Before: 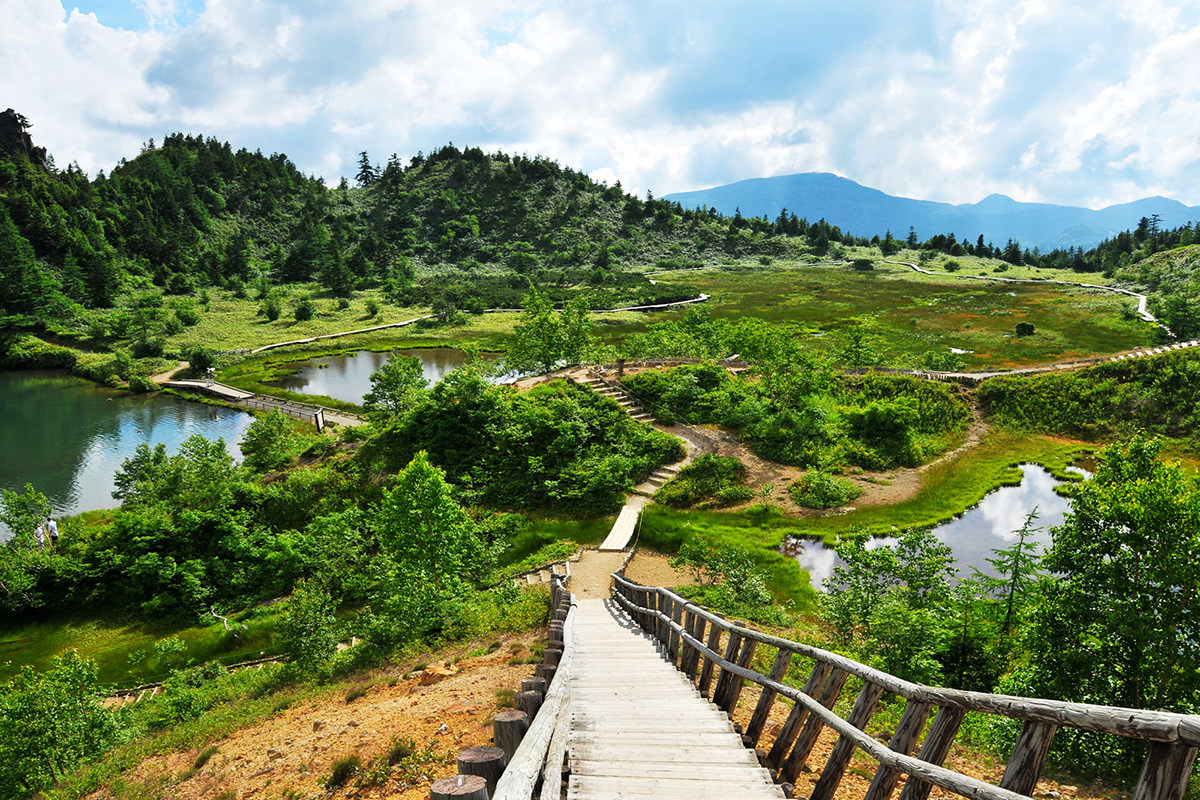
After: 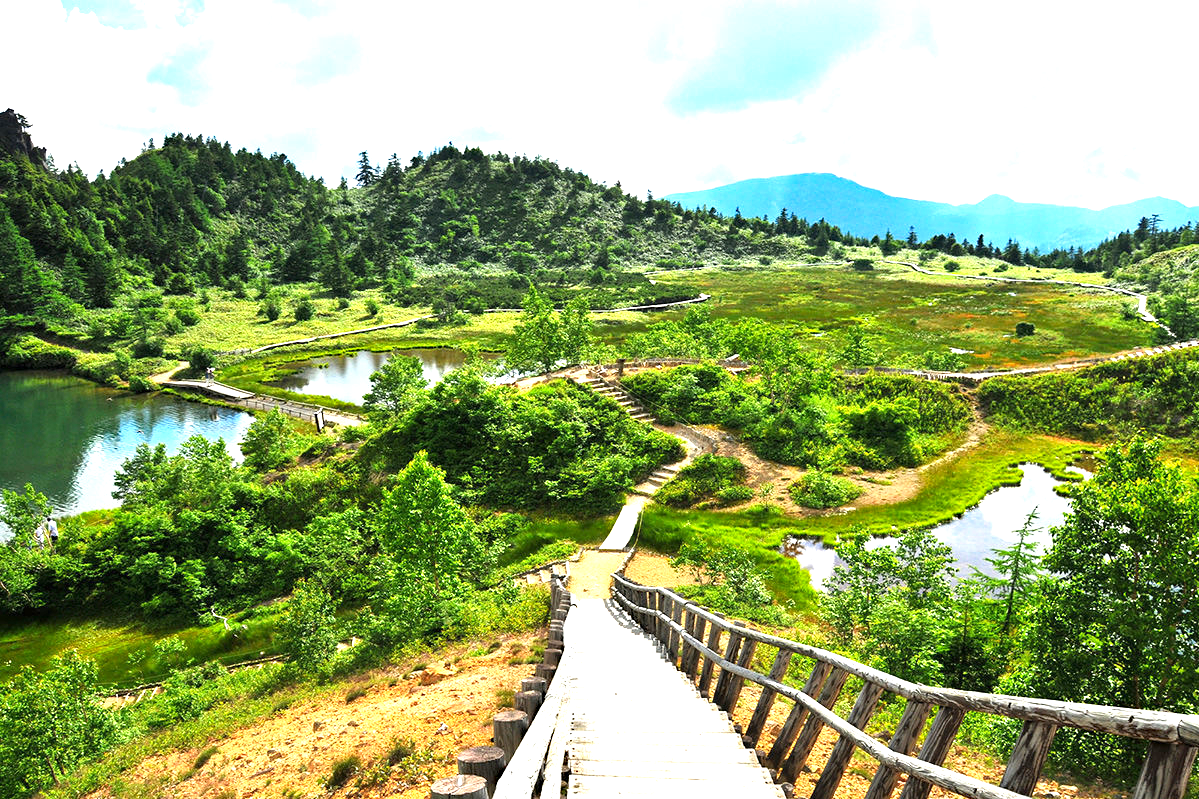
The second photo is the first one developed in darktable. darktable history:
haze removal: strength 0.29, distance 0.25, compatibility mode true, adaptive false
rgb levels: preserve colors max RGB
exposure: black level correction 0, exposure 1.1 EV, compensate exposure bias true, compensate highlight preservation false
tone equalizer: on, module defaults
